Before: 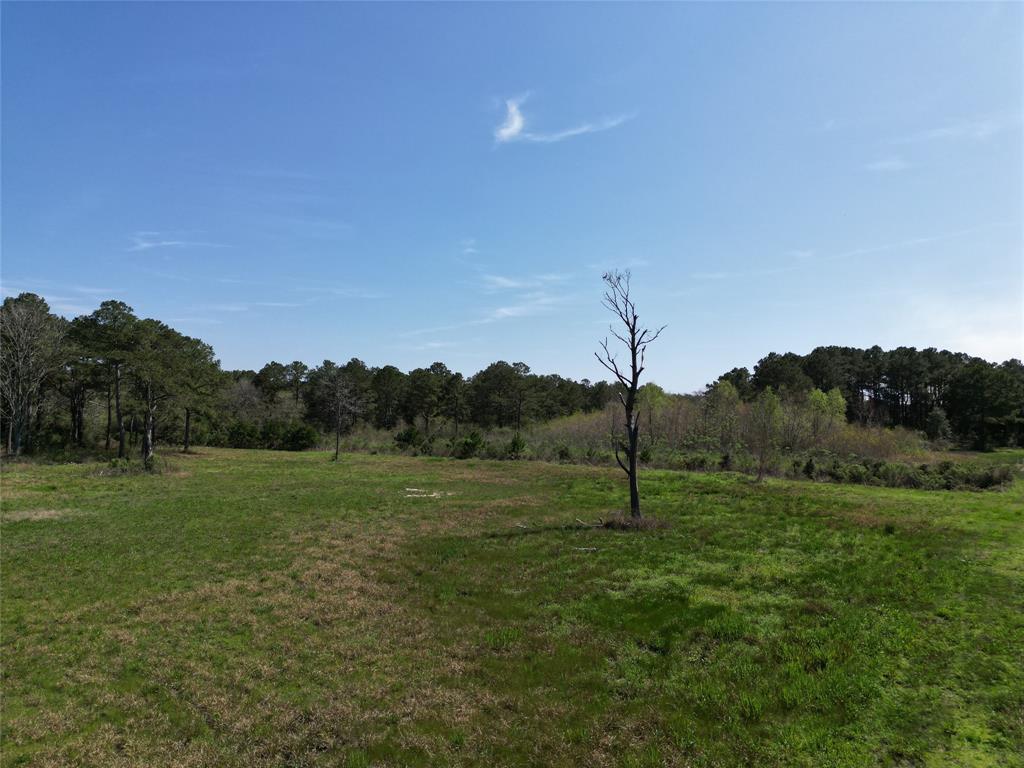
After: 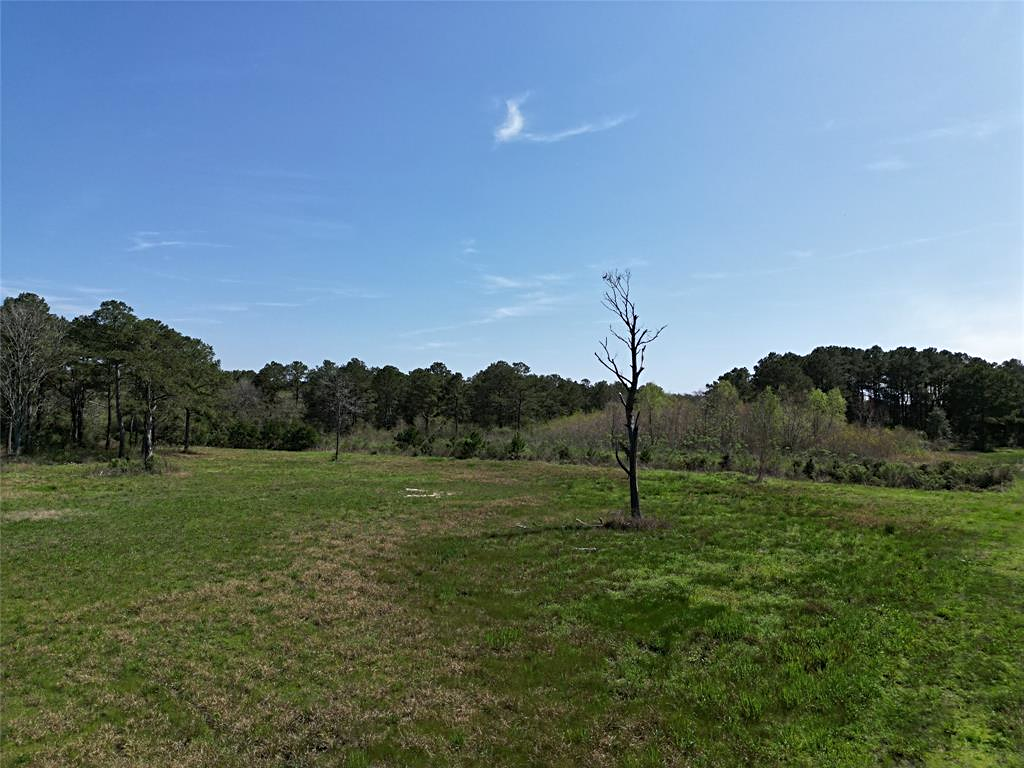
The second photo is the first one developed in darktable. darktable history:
sharpen: radius 2.529, amount 0.323
white balance: red 0.986, blue 1.01
